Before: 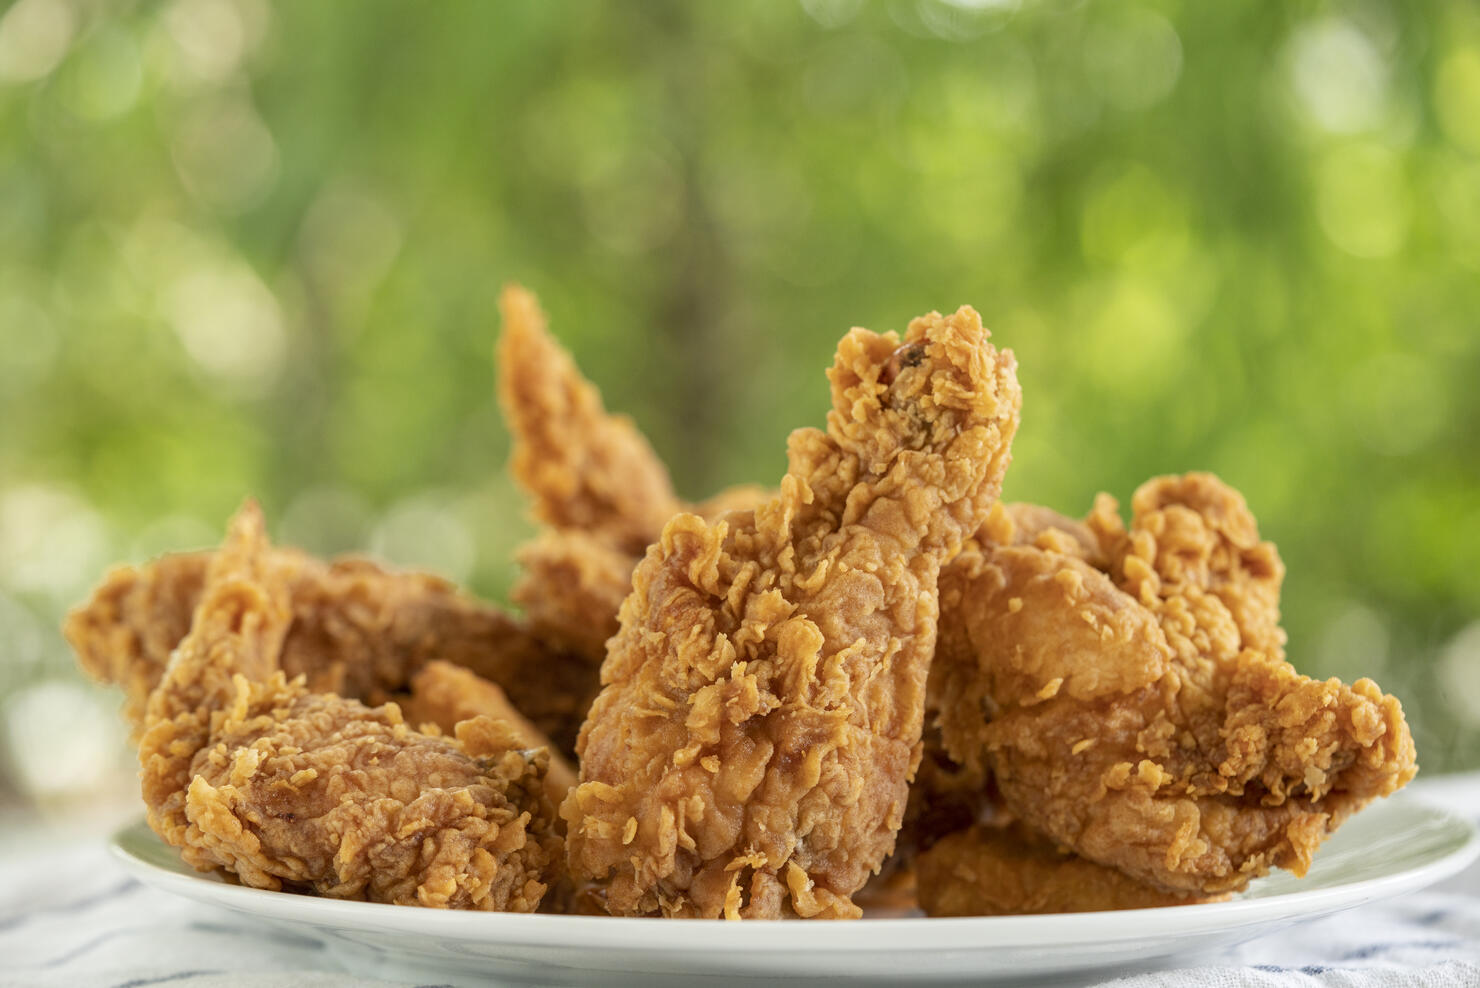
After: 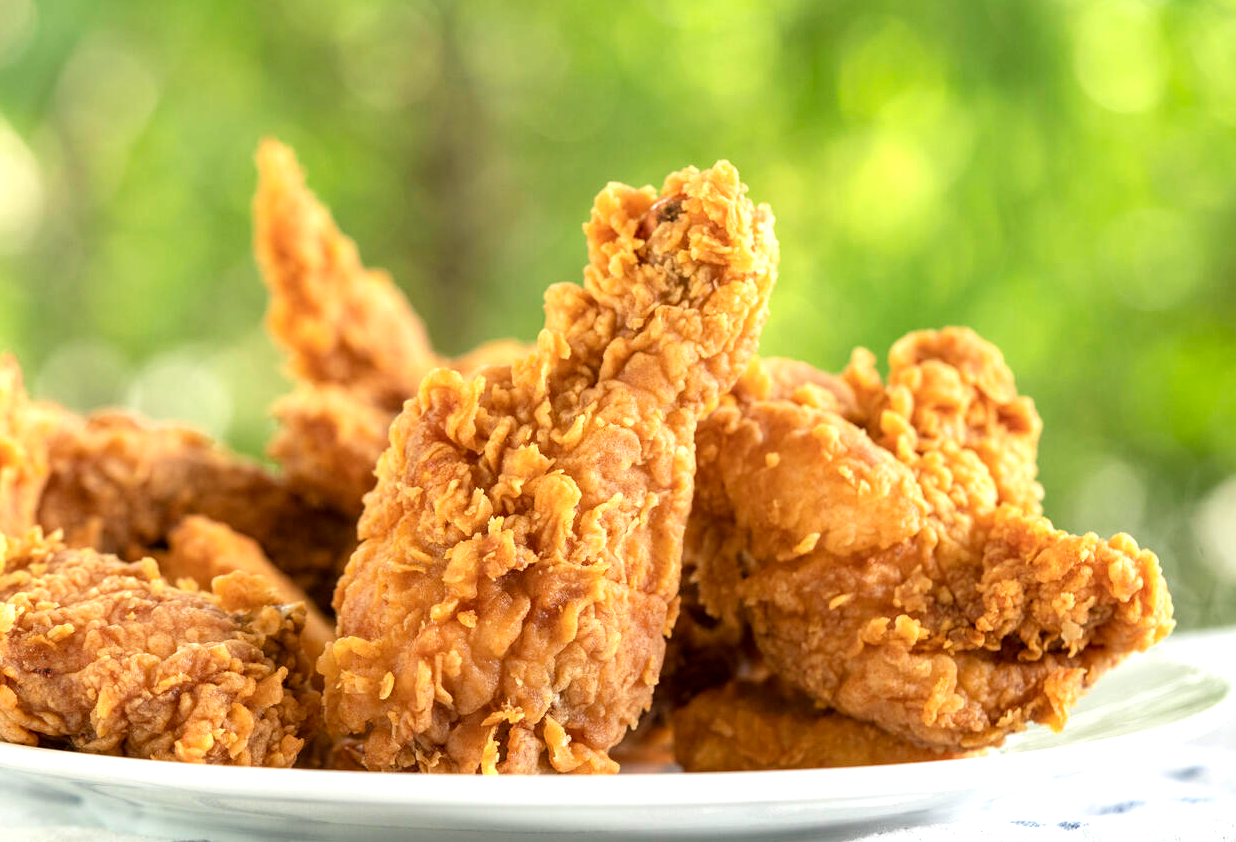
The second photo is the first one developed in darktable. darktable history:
tone equalizer: -8 EV -0.733 EV, -7 EV -0.729 EV, -6 EV -0.566 EV, -5 EV -0.41 EV, -3 EV 0.381 EV, -2 EV 0.6 EV, -1 EV 0.694 EV, +0 EV 0.756 EV, mask exposure compensation -0.51 EV
crop: left 16.471%, top 14.7%
